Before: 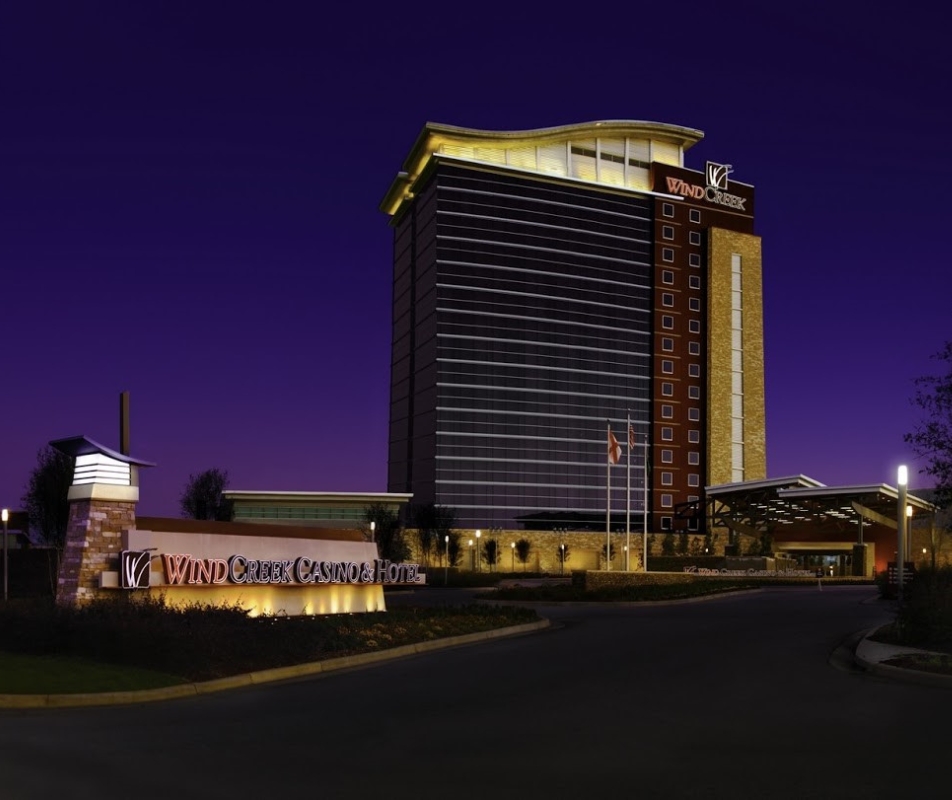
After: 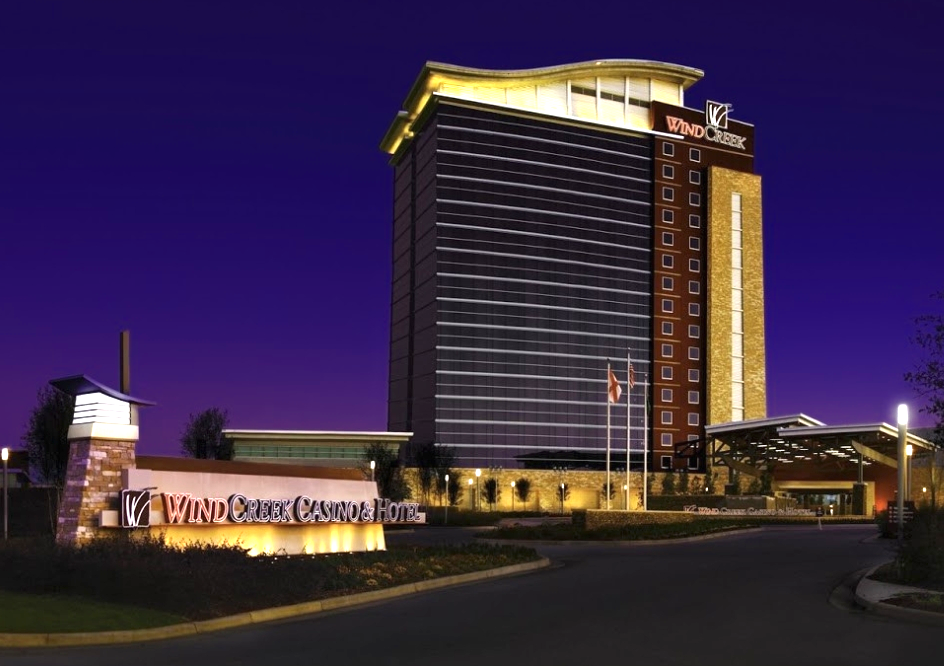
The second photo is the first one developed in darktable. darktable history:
color zones: curves: ch0 [(0, 0.497) (0.143, 0.5) (0.286, 0.5) (0.429, 0.483) (0.571, 0.116) (0.714, -0.006) (0.857, 0.28) (1, 0.497)]
exposure: black level correction 0, exposure 1.1 EV, compensate highlight preservation false
crop: top 7.625%, bottom 8.027%
